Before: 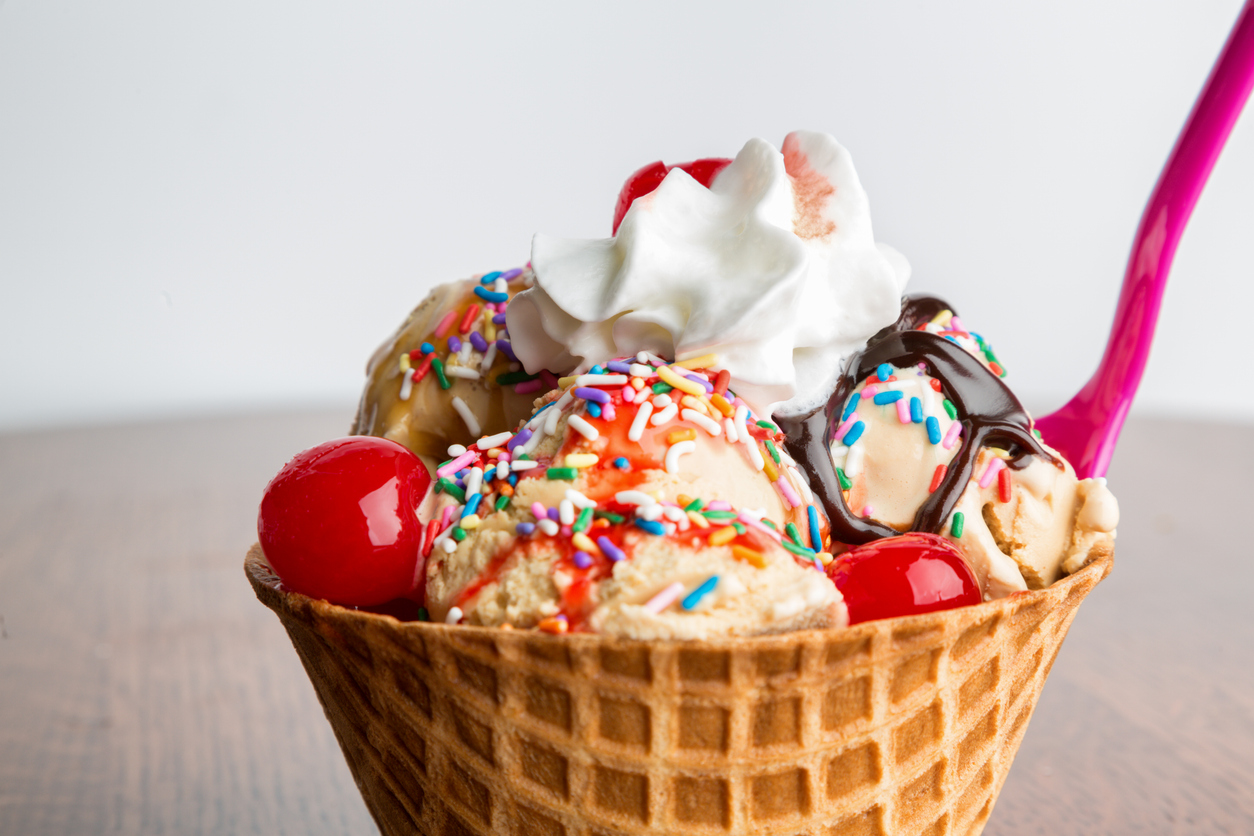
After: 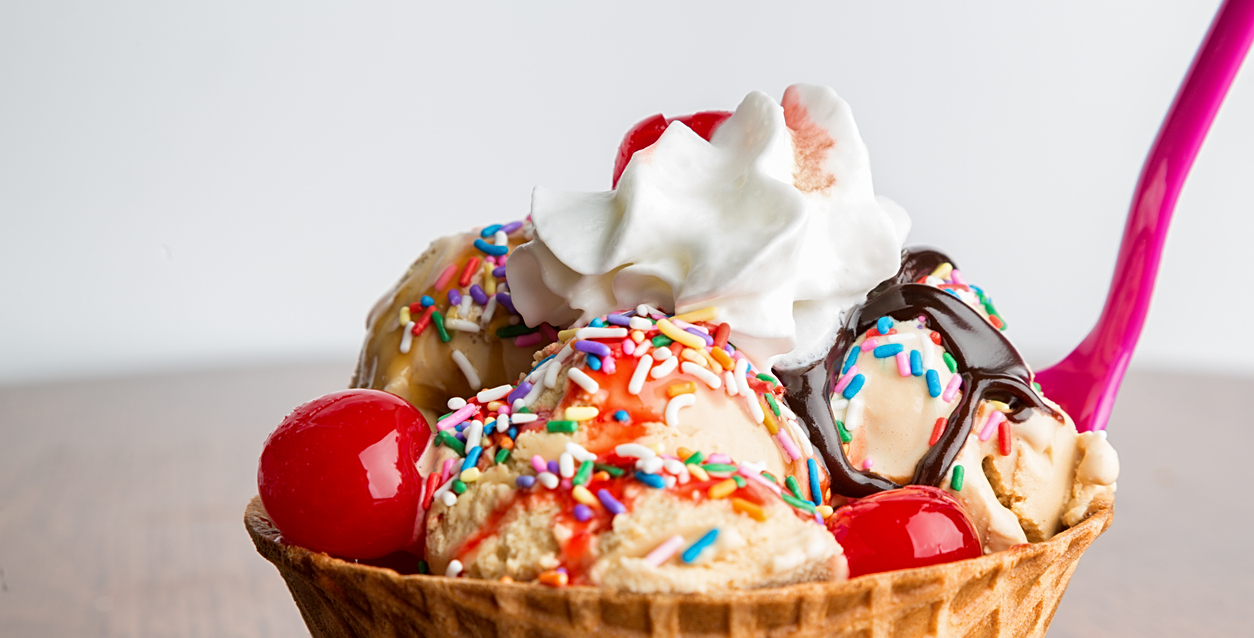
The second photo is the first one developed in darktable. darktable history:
sharpen: on, module defaults
crop: top 5.706%, bottom 17.894%
